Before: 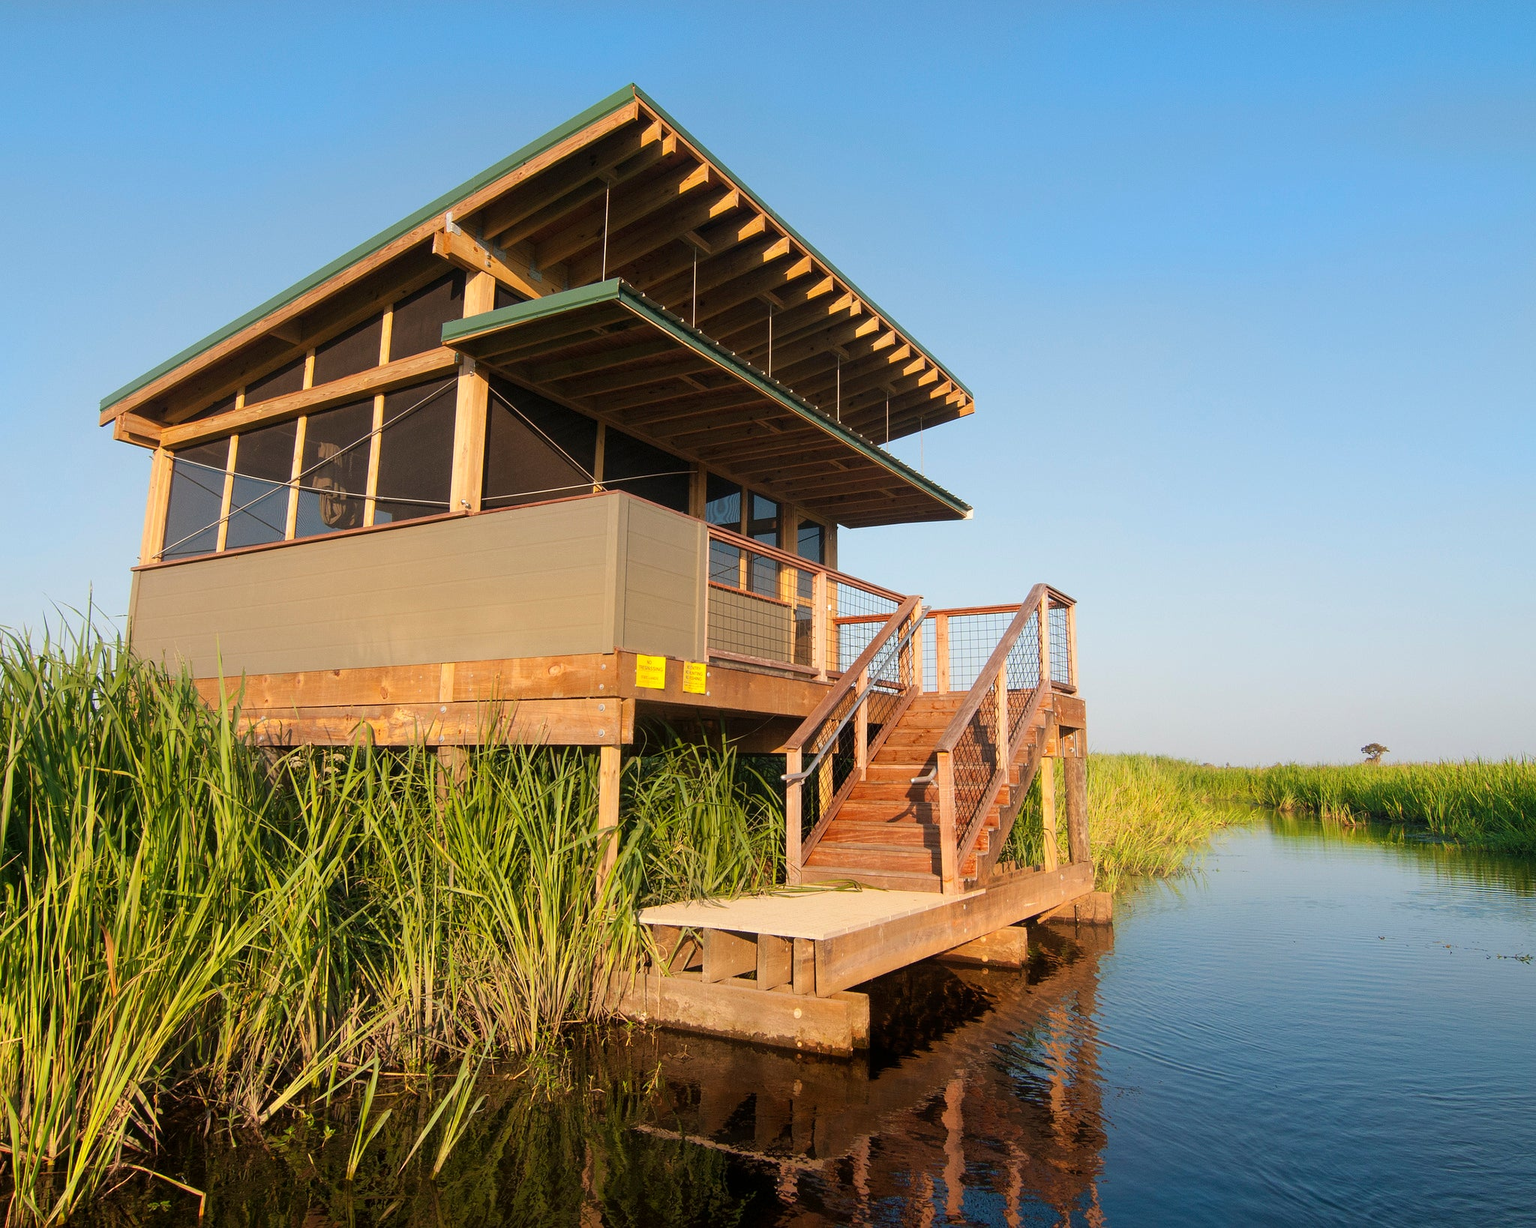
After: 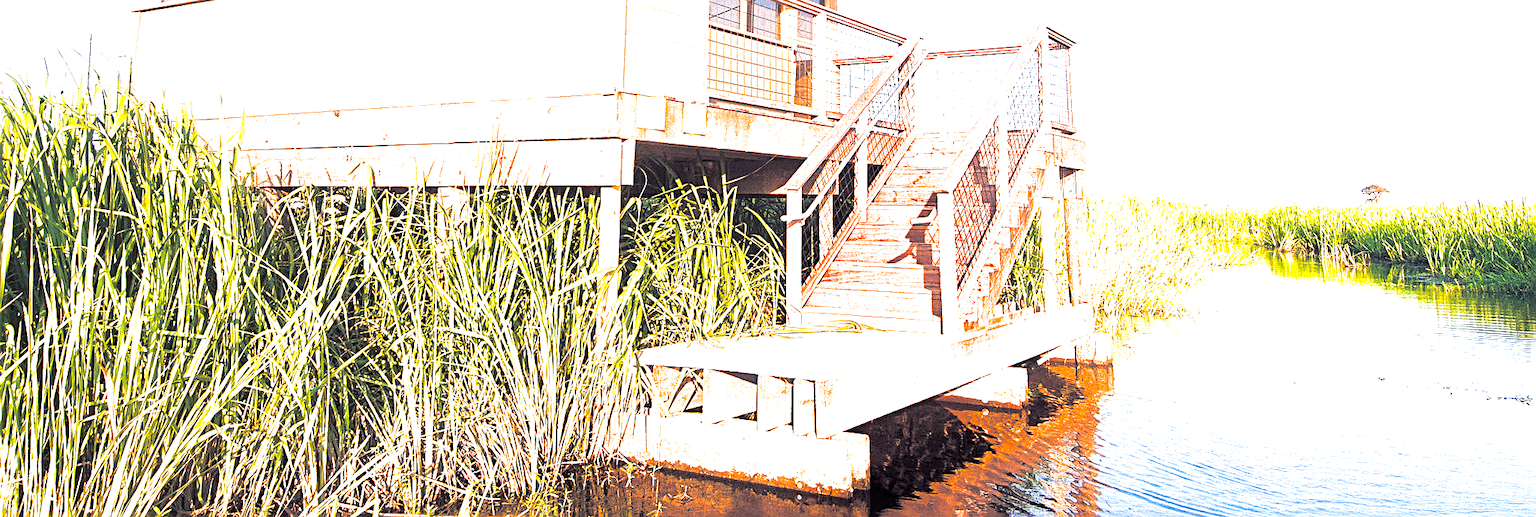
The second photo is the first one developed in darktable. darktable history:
color balance rgb: shadows lift › chroma 6.43%, shadows lift › hue 305.74°, highlights gain › chroma 2.43%, highlights gain › hue 35.74°, global offset › chroma 0.28%, global offset › hue 320.29°, linear chroma grading › global chroma 5.5%, perceptual saturation grading › global saturation 30%, contrast 5.15%
exposure: exposure 2.207 EV, compensate highlight preservation false
sharpen: radius 2.584, amount 0.688
split-toning: shadows › hue 205.2°, shadows › saturation 0.29, highlights › hue 50.4°, highlights › saturation 0.38, balance -49.9
crop: top 45.551%, bottom 12.262%
color calibration: illuminant as shot in camera, x 0.358, y 0.373, temperature 4628.91 K
